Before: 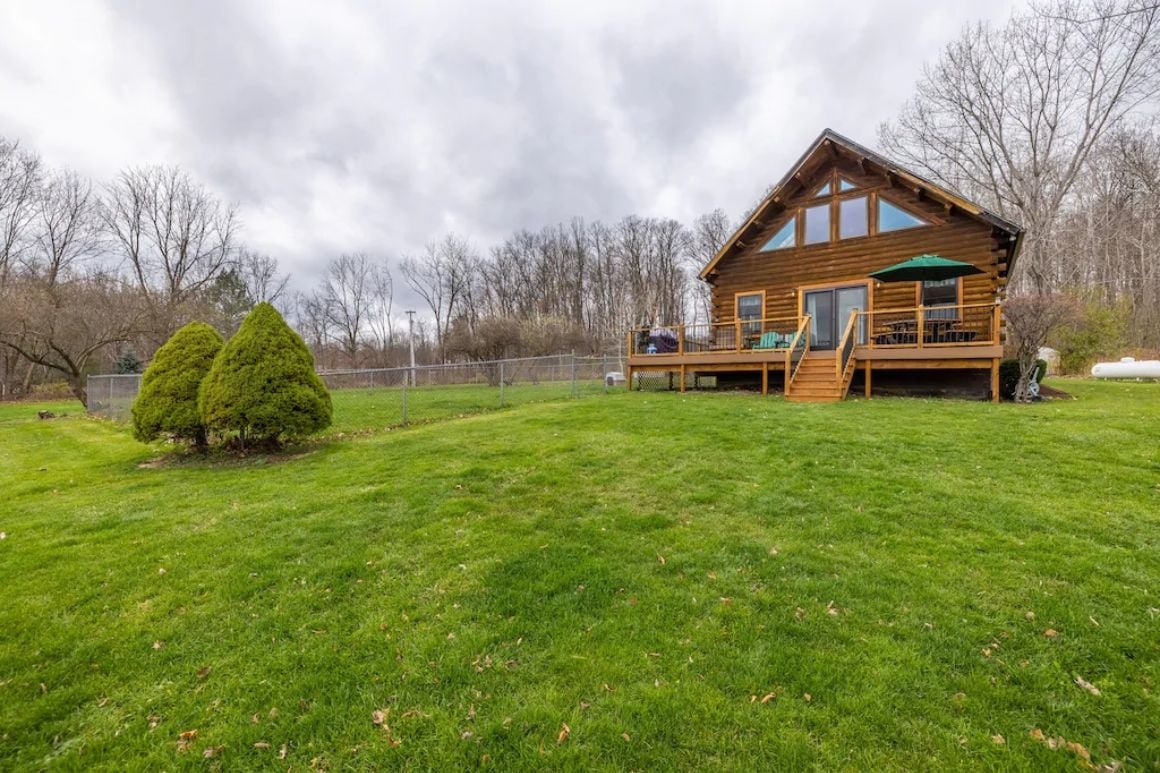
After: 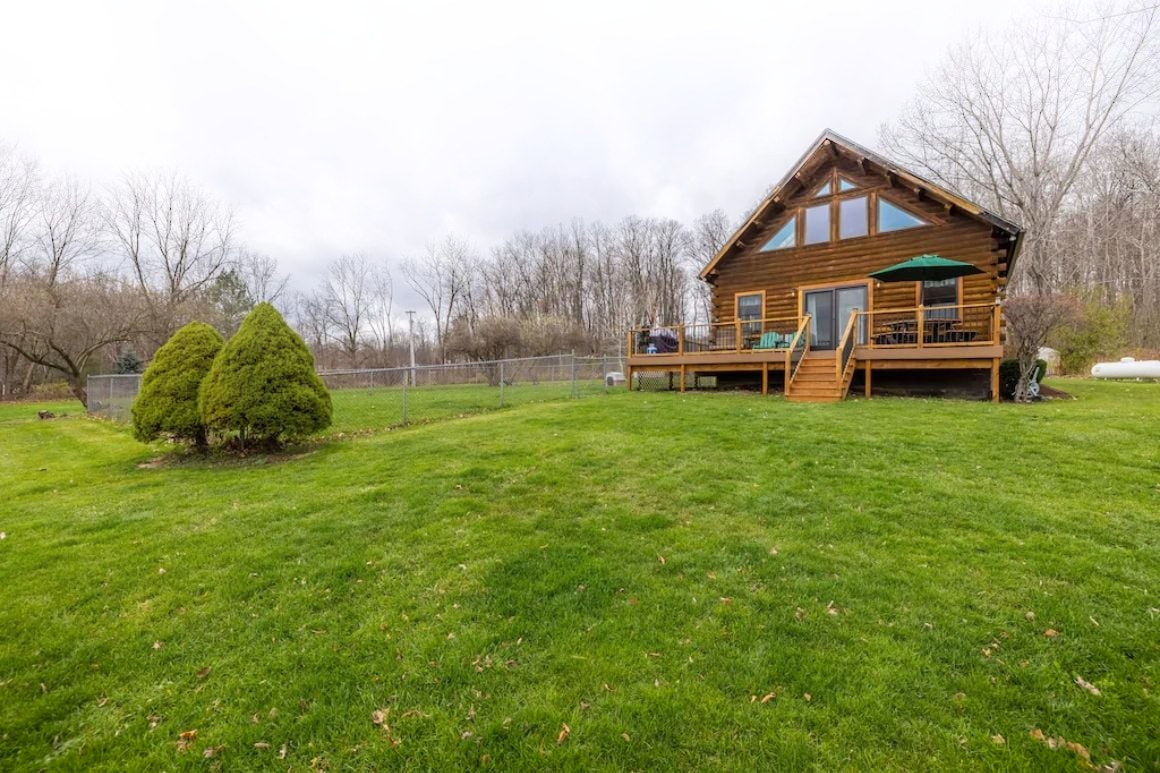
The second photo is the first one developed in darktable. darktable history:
shadows and highlights: shadows -89.55, highlights 88.97, soften with gaussian
